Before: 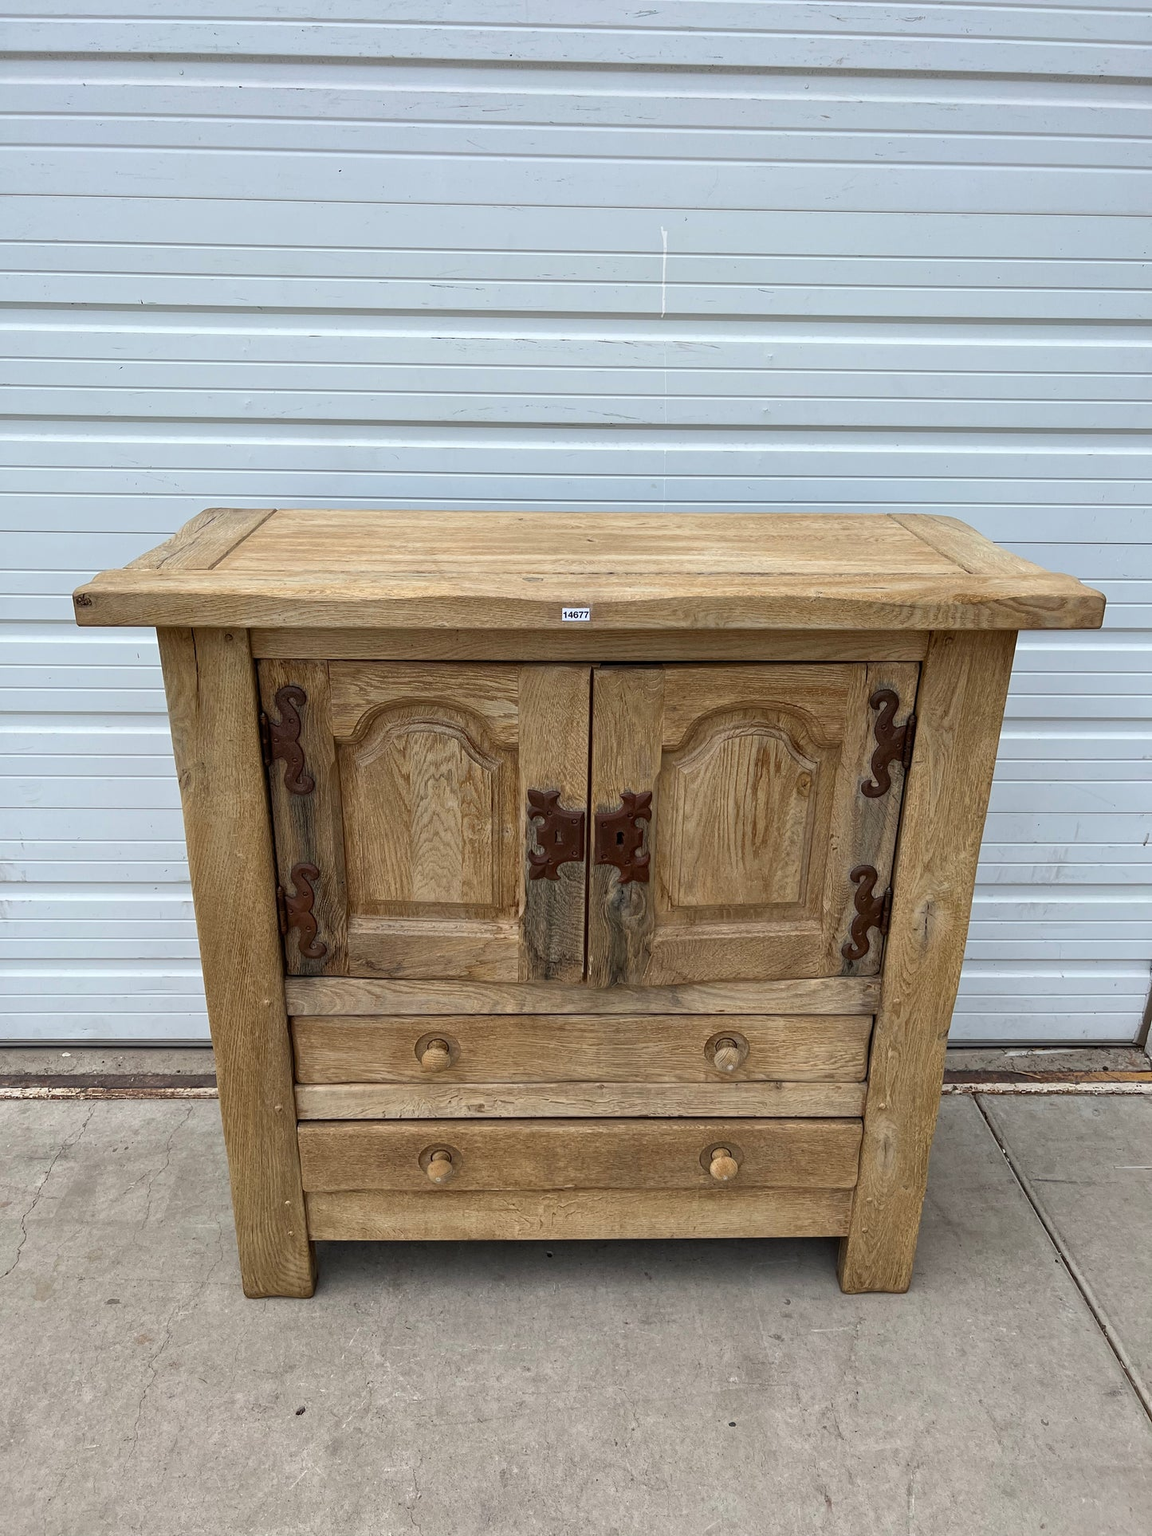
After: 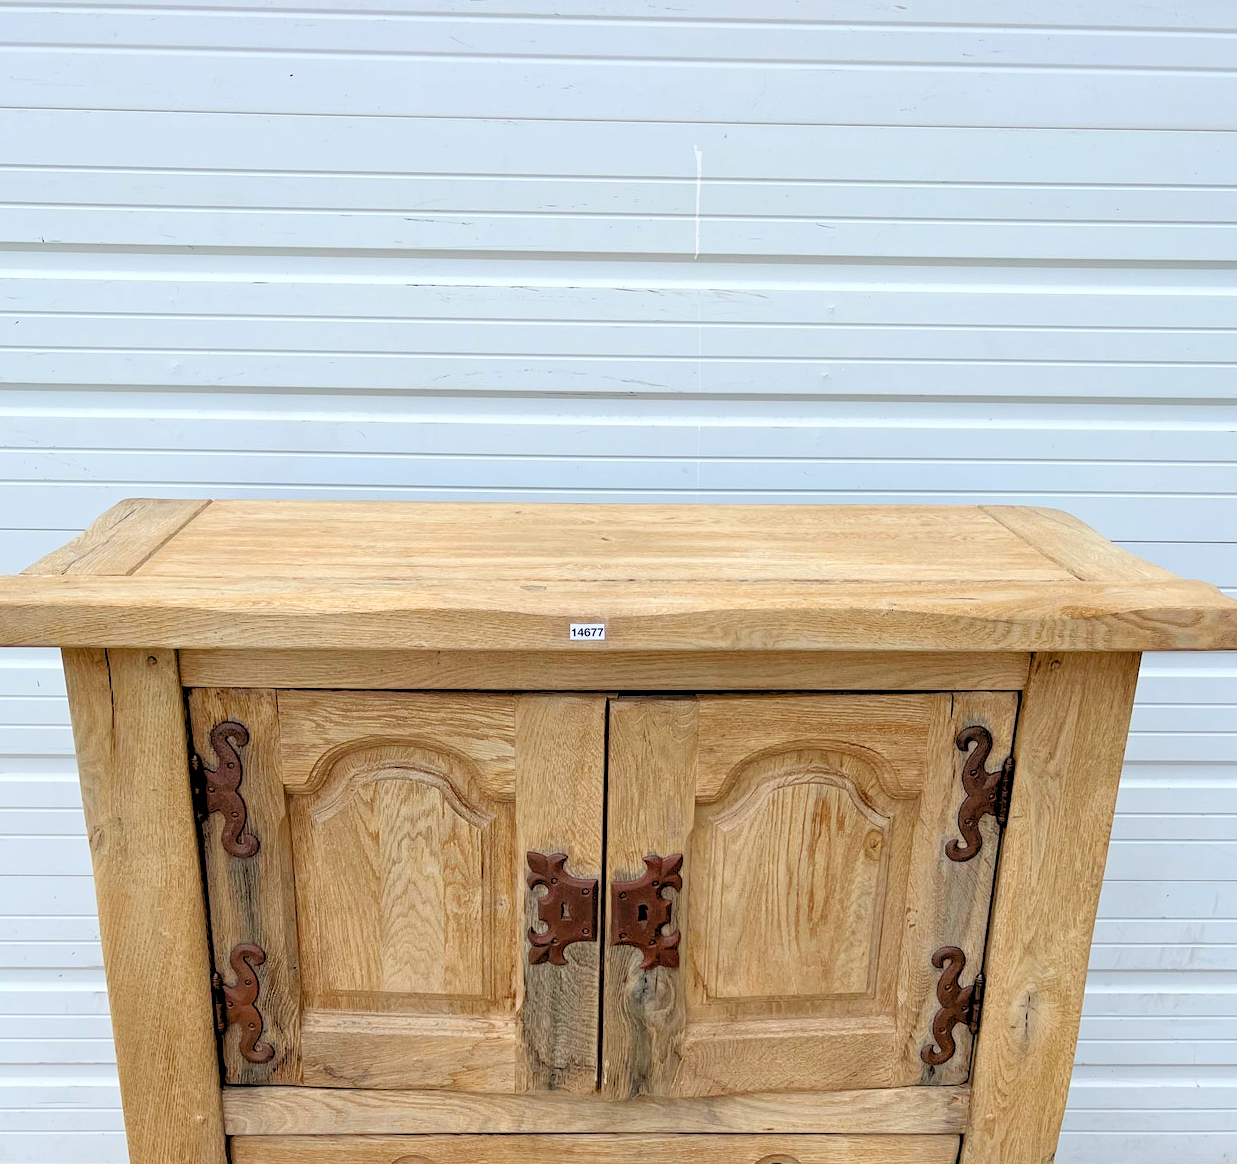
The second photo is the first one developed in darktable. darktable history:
crop and rotate: left 9.345%, top 7.22%, right 4.982%, bottom 32.331%
levels: levels [0.072, 0.414, 0.976]
